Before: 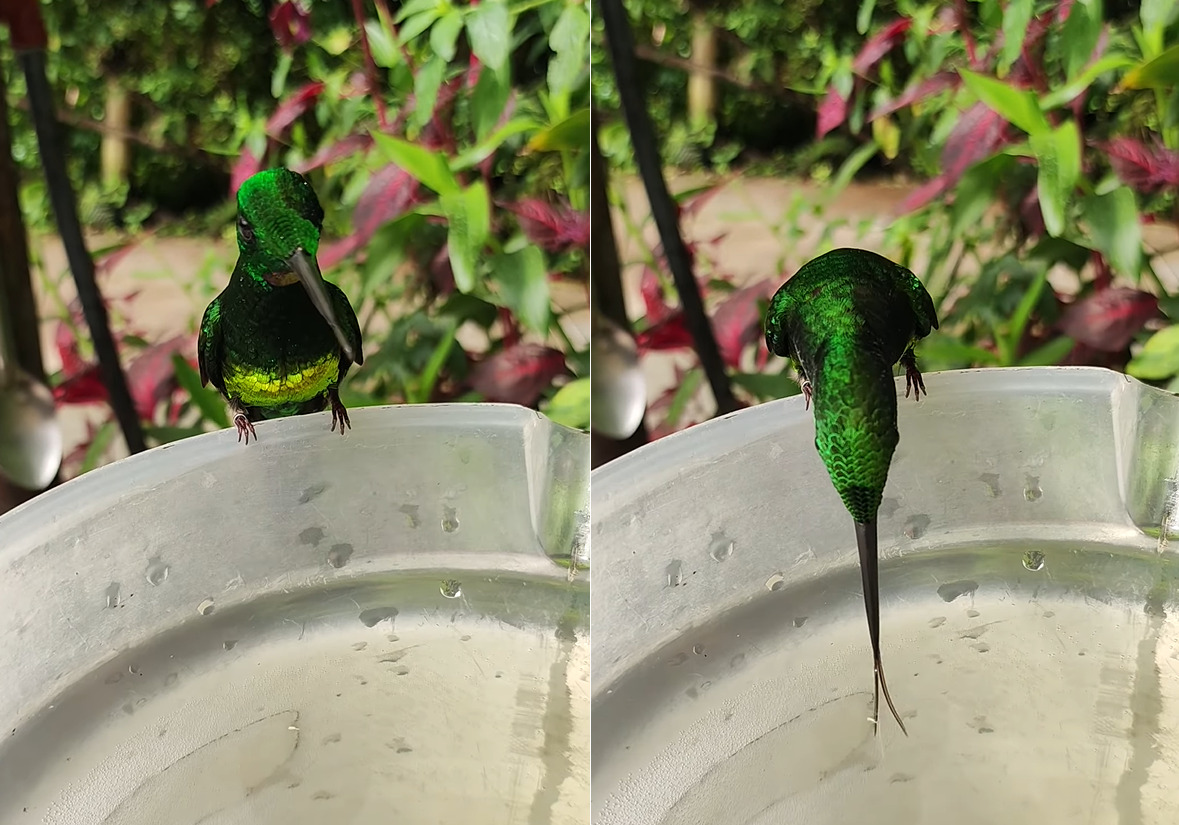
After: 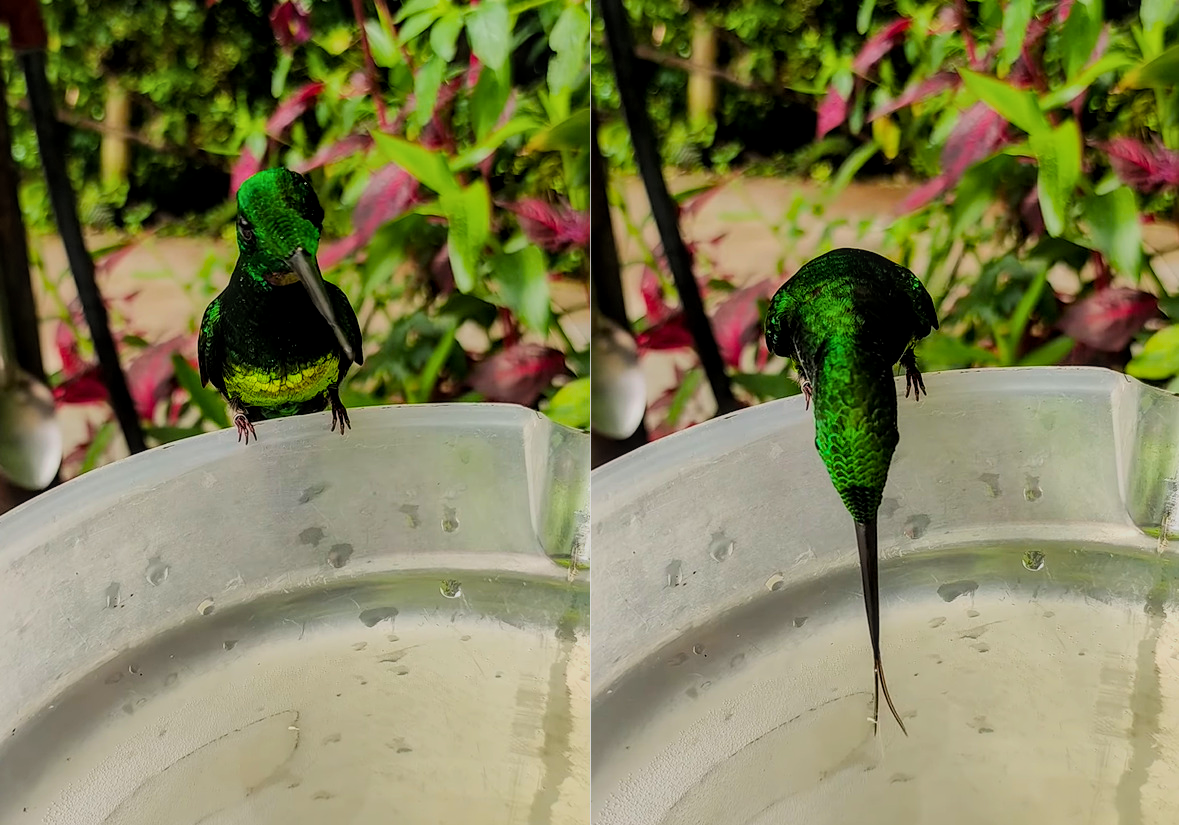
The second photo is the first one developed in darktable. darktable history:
filmic rgb: black relative exposure -7.48 EV, white relative exposure 4.83 EV, hardness 3.4, color science v6 (2022)
local contrast: on, module defaults
color balance rgb: perceptual saturation grading › global saturation 25%, global vibrance 20%
tone equalizer: on, module defaults
